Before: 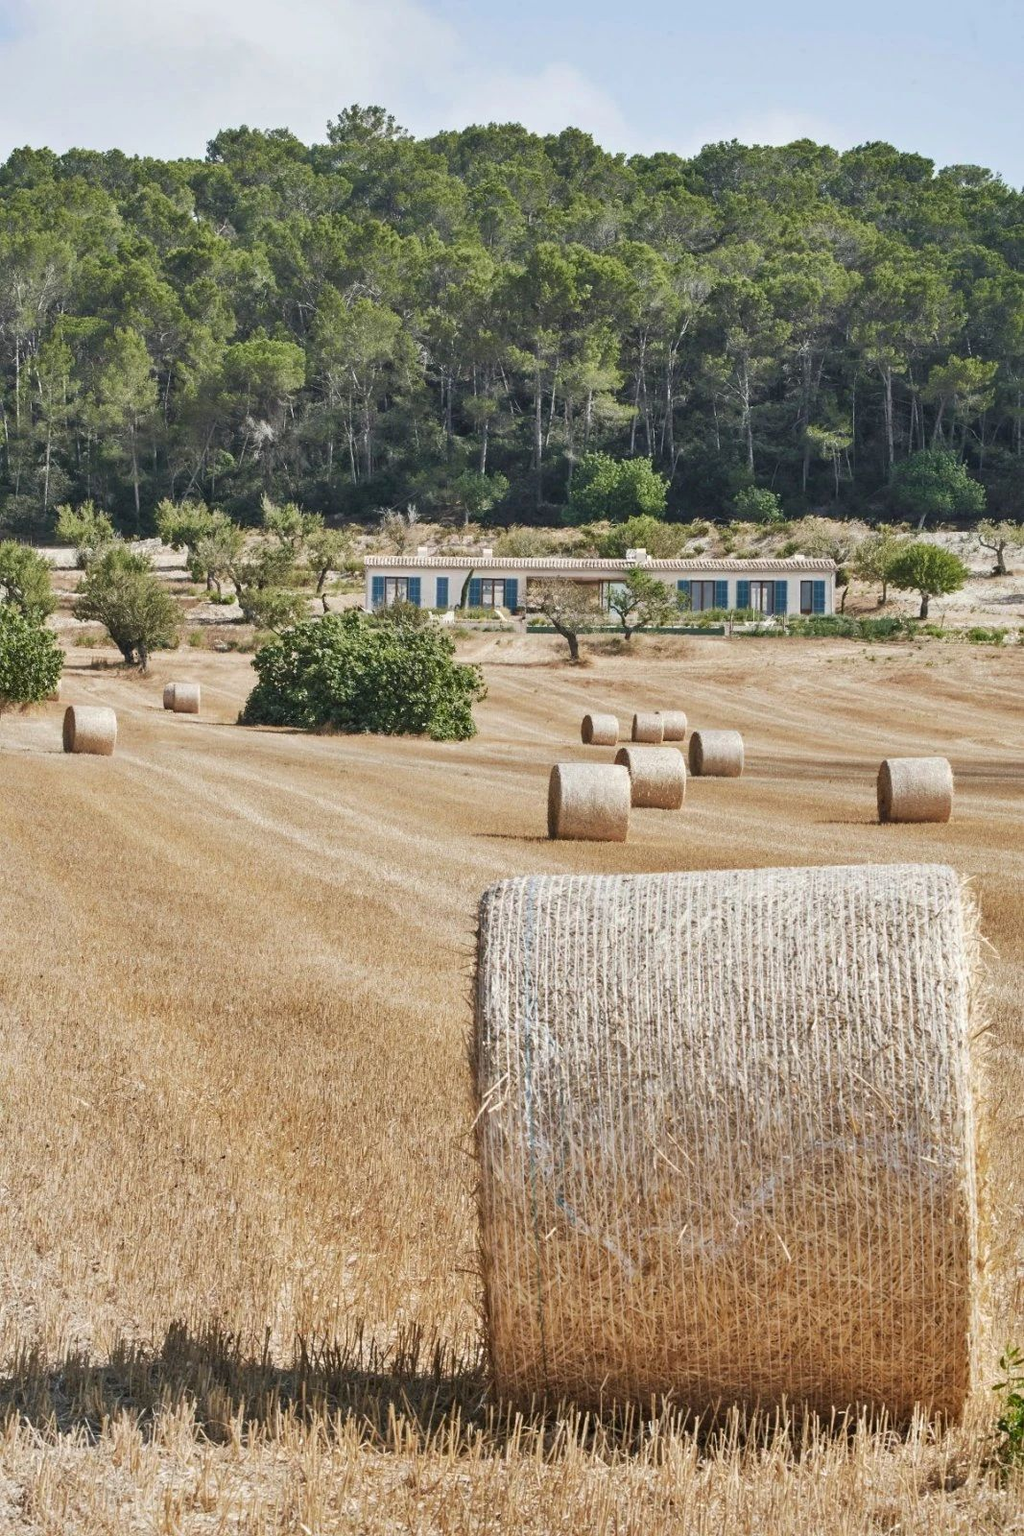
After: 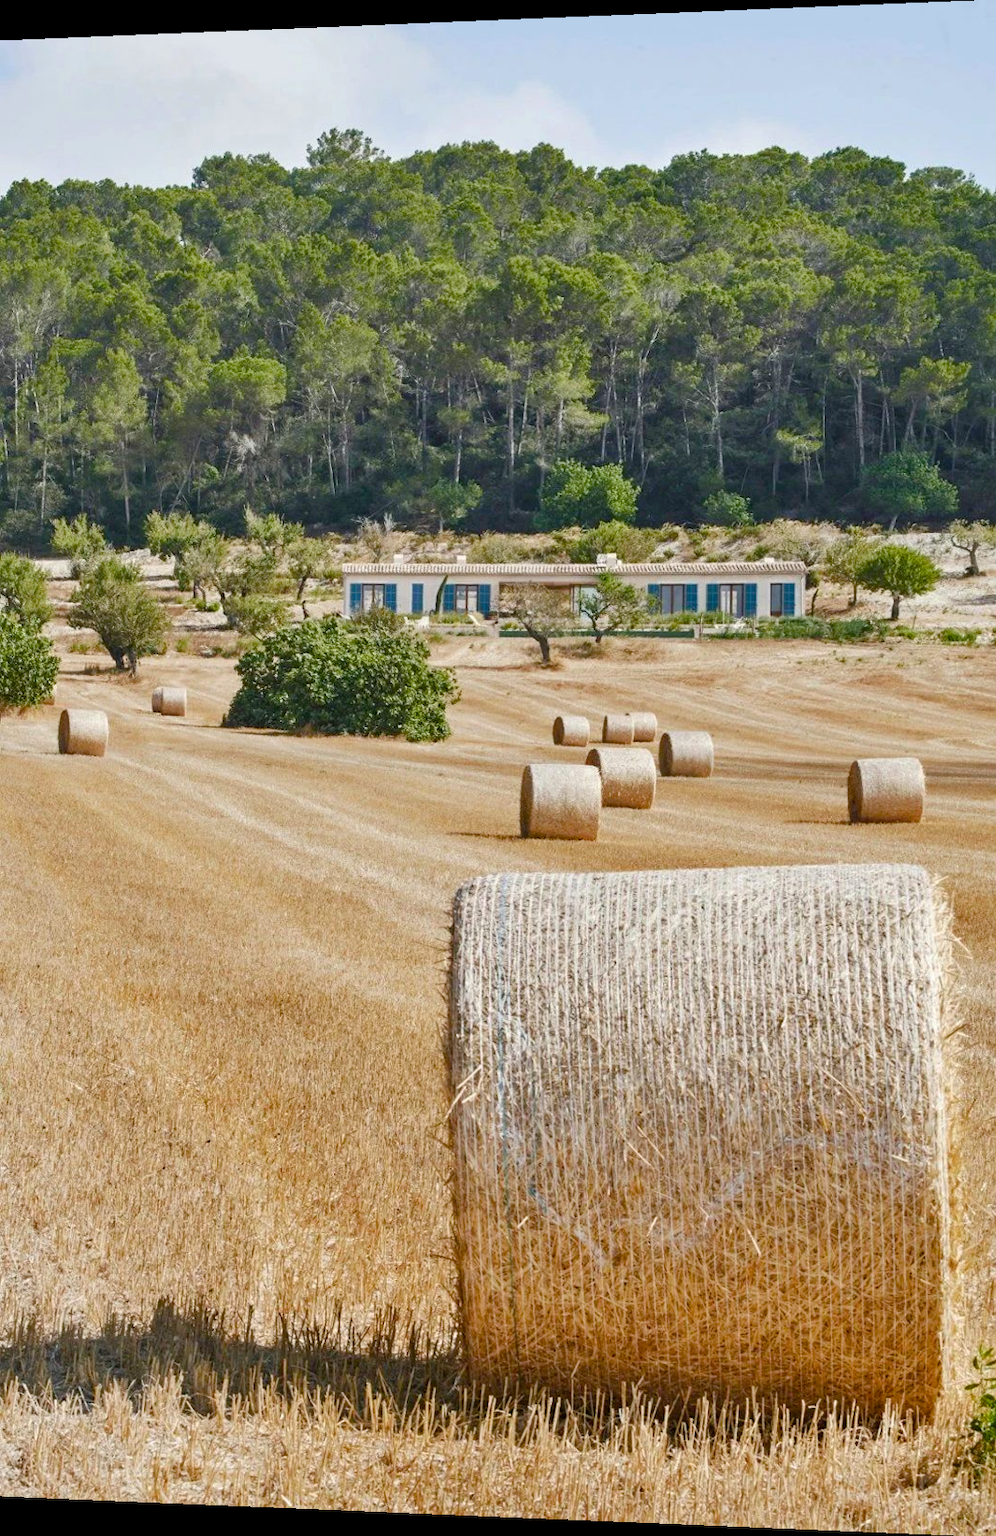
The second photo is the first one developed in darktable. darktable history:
color balance rgb: perceptual saturation grading › global saturation 35%, perceptual saturation grading › highlights -30%, perceptual saturation grading › shadows 35%, perceptual brilliance grading › global brilliance 3%, perceptual brilliance grading › highlights -3%, perceptual brilliance grading › shadows 3%
rotate and perspective: lens shift (horizontal) -0.055, automatic cropping off
